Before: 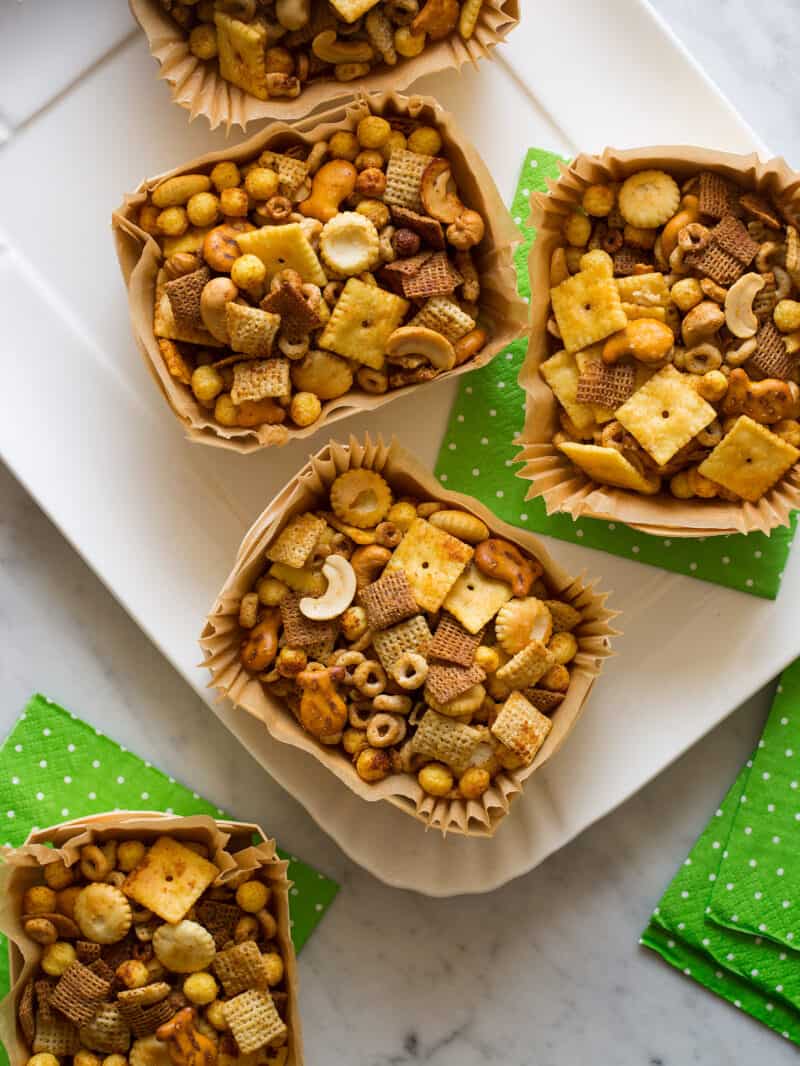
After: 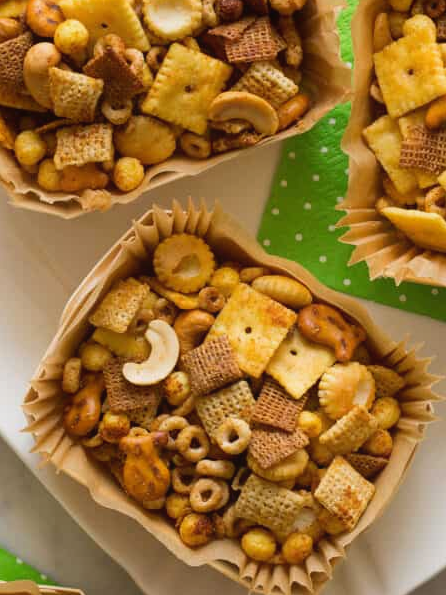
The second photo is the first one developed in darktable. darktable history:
crop and rotate: left 22.13%, top 22.054%, right 22.026%, bottom 22.102%
contrast equalizer: octaves 7, y [[0.6 ×6], [0.55 ×6], [0 ×6], [0 ×6], [0 ×6]], mix -0.2
